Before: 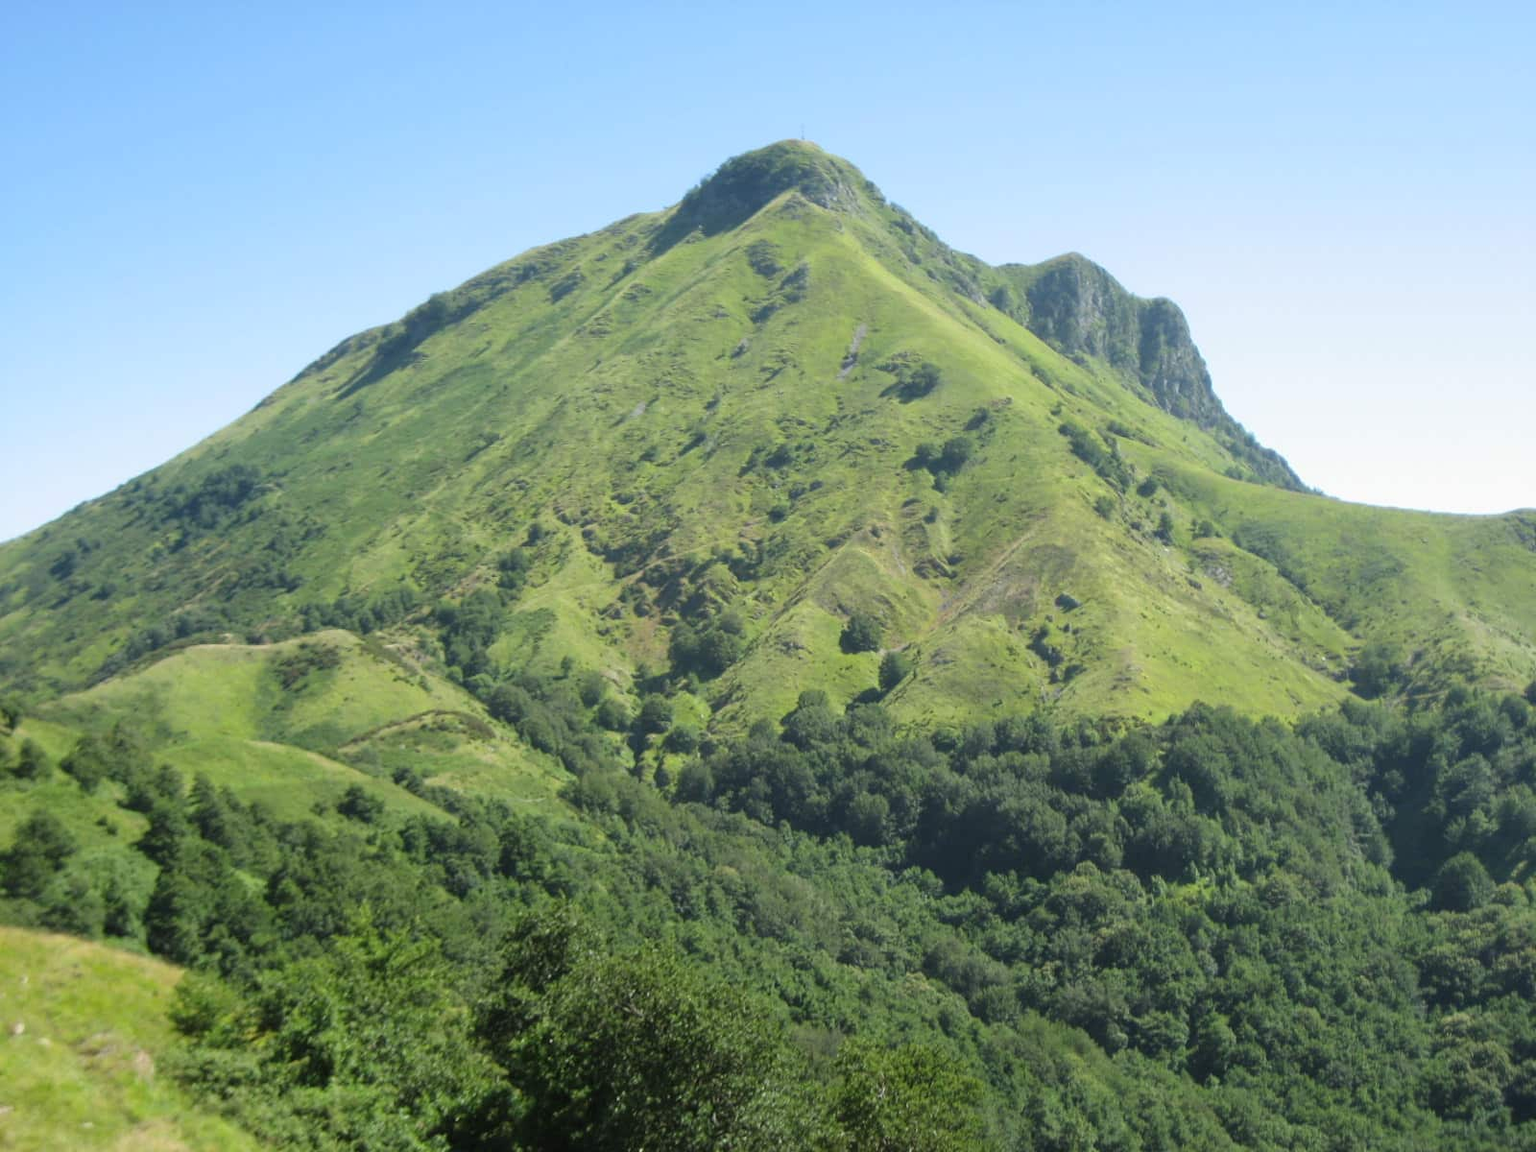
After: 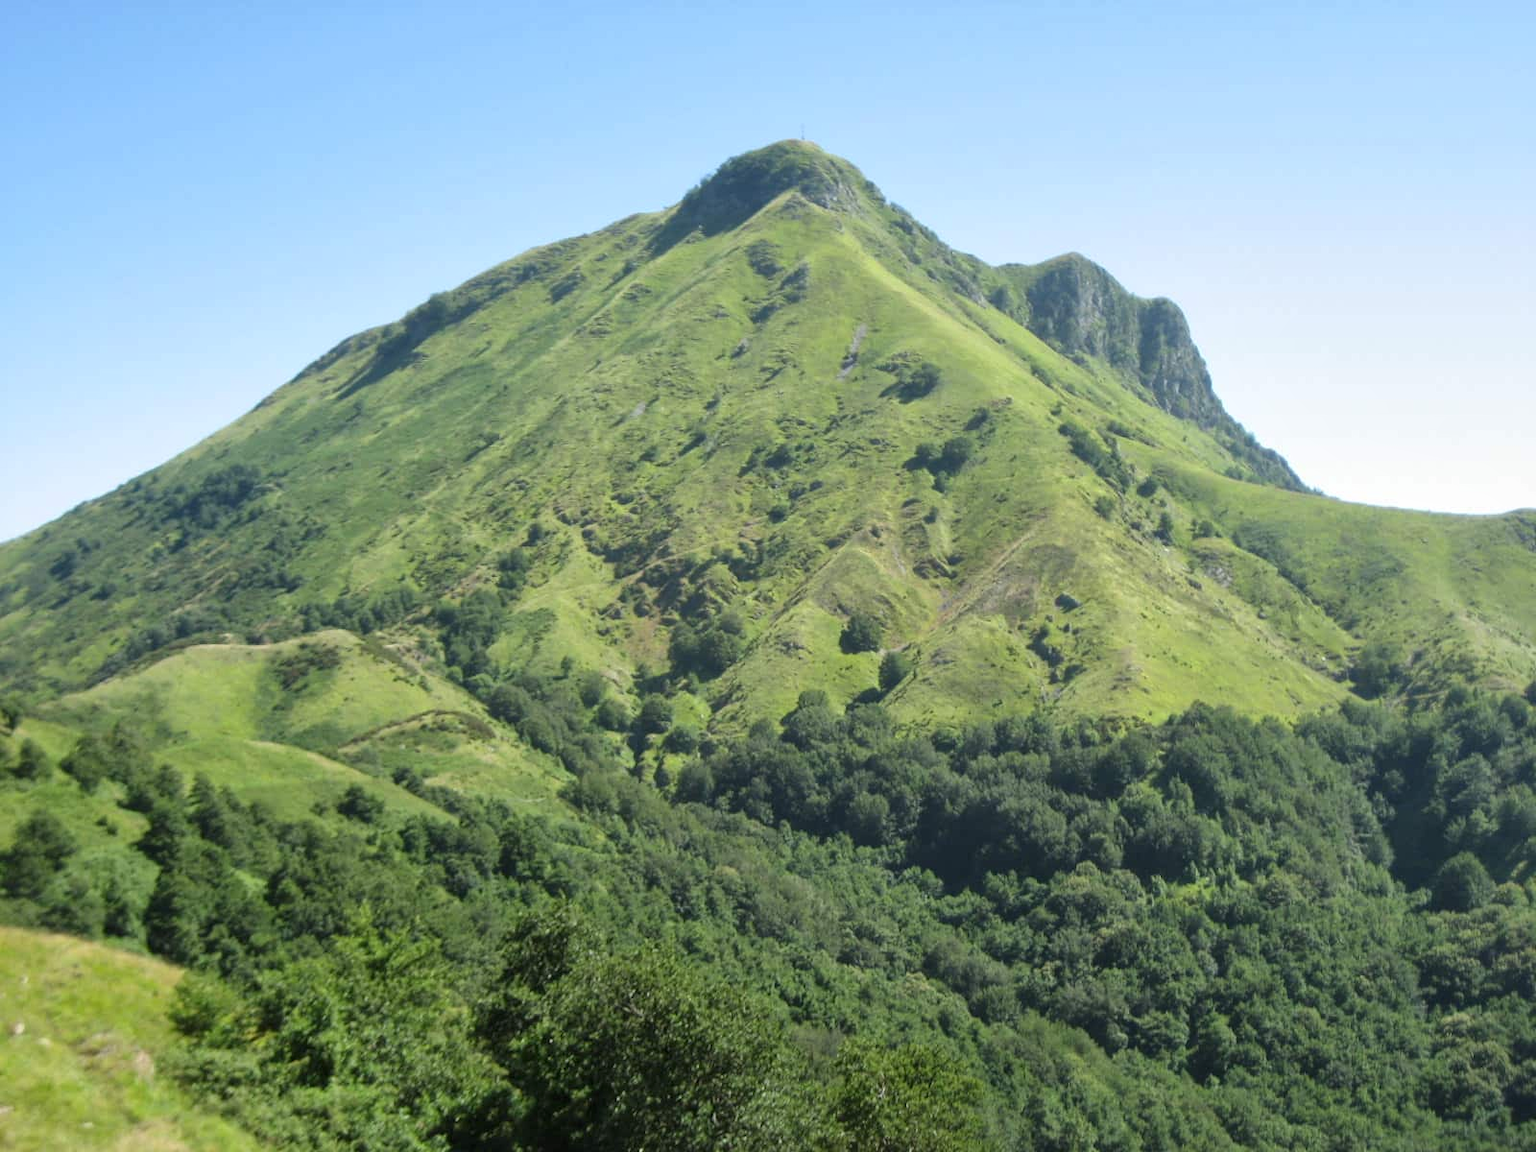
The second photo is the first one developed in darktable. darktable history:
local contrast: mode bilateral grid, contrast 21, coarseness 50, detail 121%, midtone range 0.2
